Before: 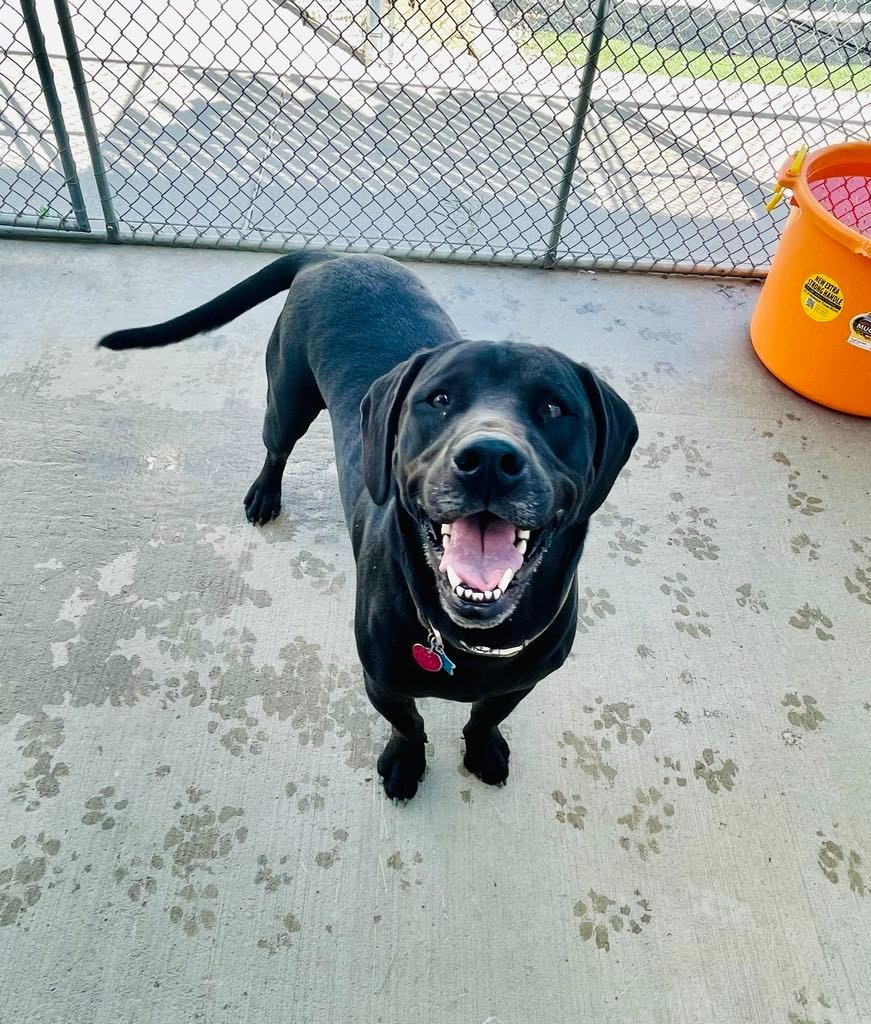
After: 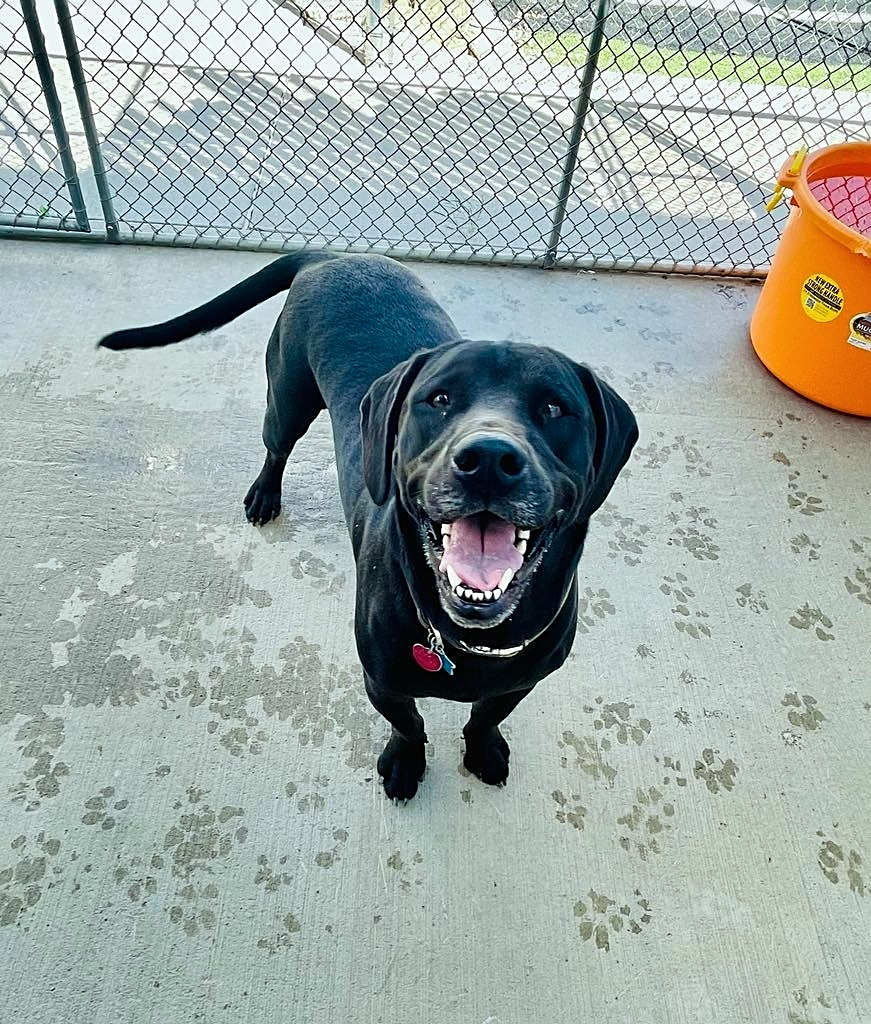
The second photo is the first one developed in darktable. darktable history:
color calibration: illuminant Planckian (black body), x 0.35, y 0.353, temperature 4794.15 K
sharpen: on, module defaults
